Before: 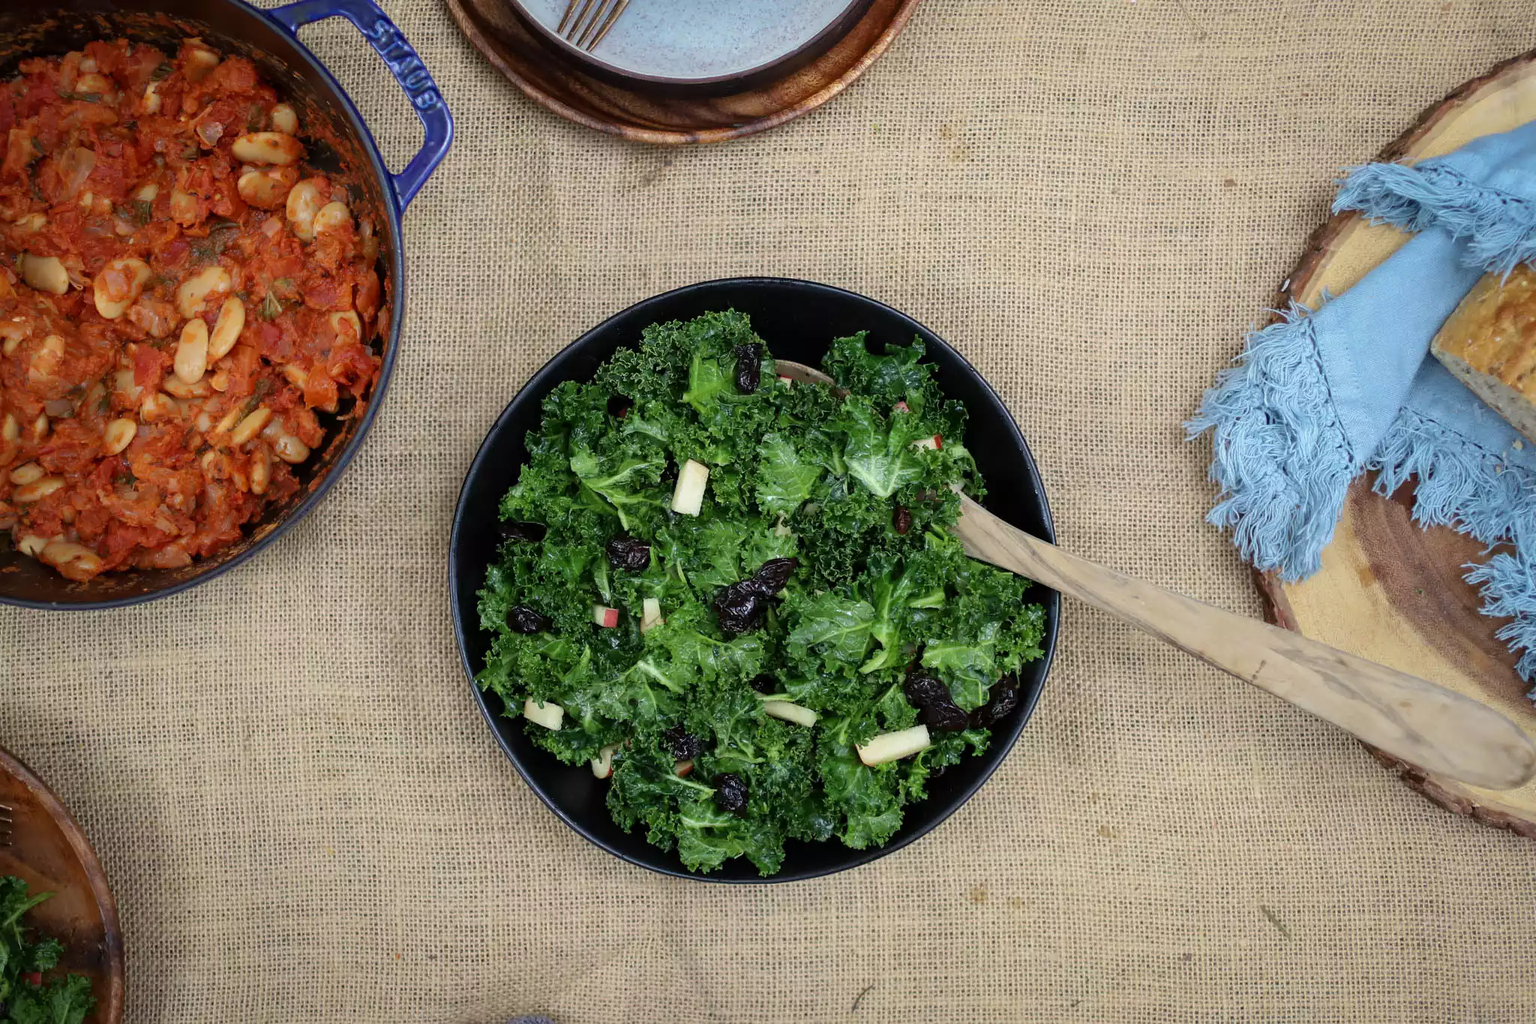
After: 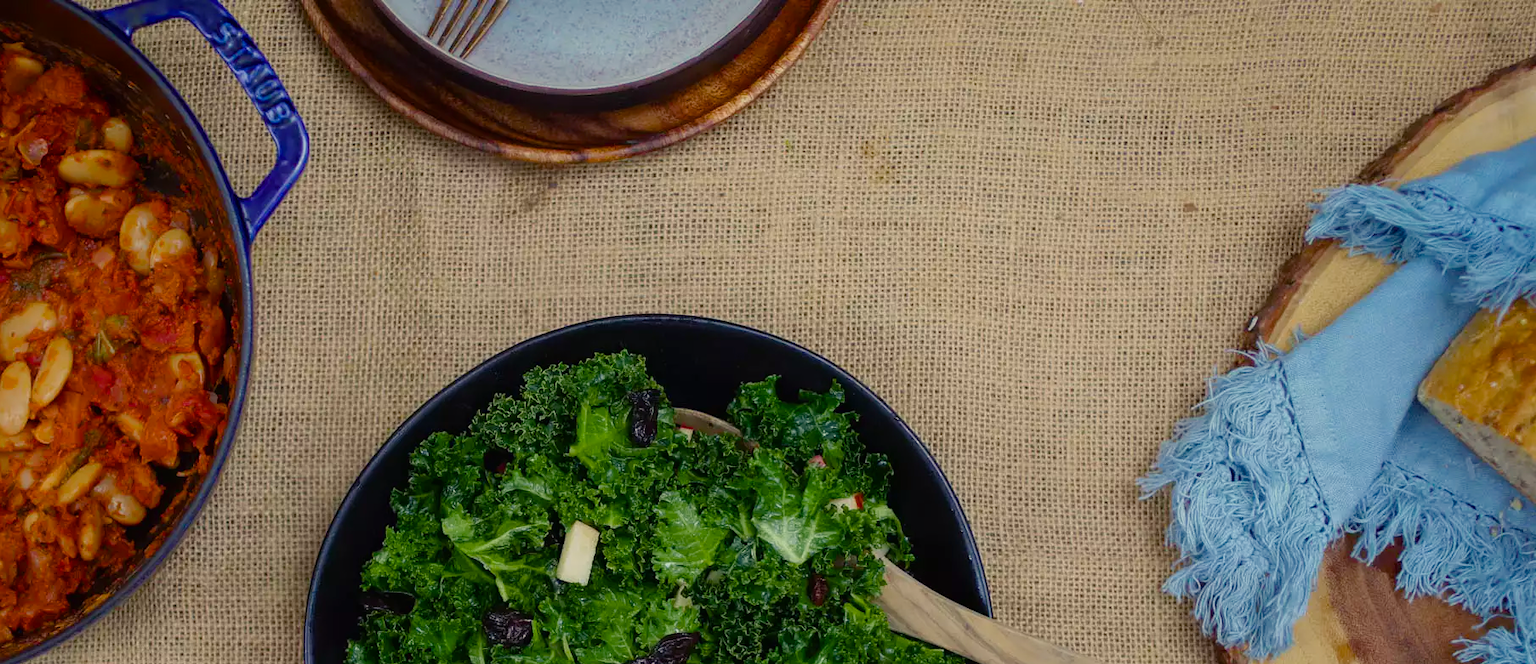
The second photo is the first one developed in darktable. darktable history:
exposure: black level correction -0.015, exposure -0.5 EV, compensate highlight preservation false
crop and rotate: left 11.812%, bottom 42.776%
color balance rgb: shadows lift › chroma 3%, shadows lift › hue 280.8°, power › hue 330°, highlights gain › chroma 3%, highlights gain › hue 75.6°, global offset › luminance -1%, perceptual saturation grading › global saturation 20%, perceptual saturation grading › highlights -25%, perceptual saturation grading › shadows 50%, global vibrance 20%
